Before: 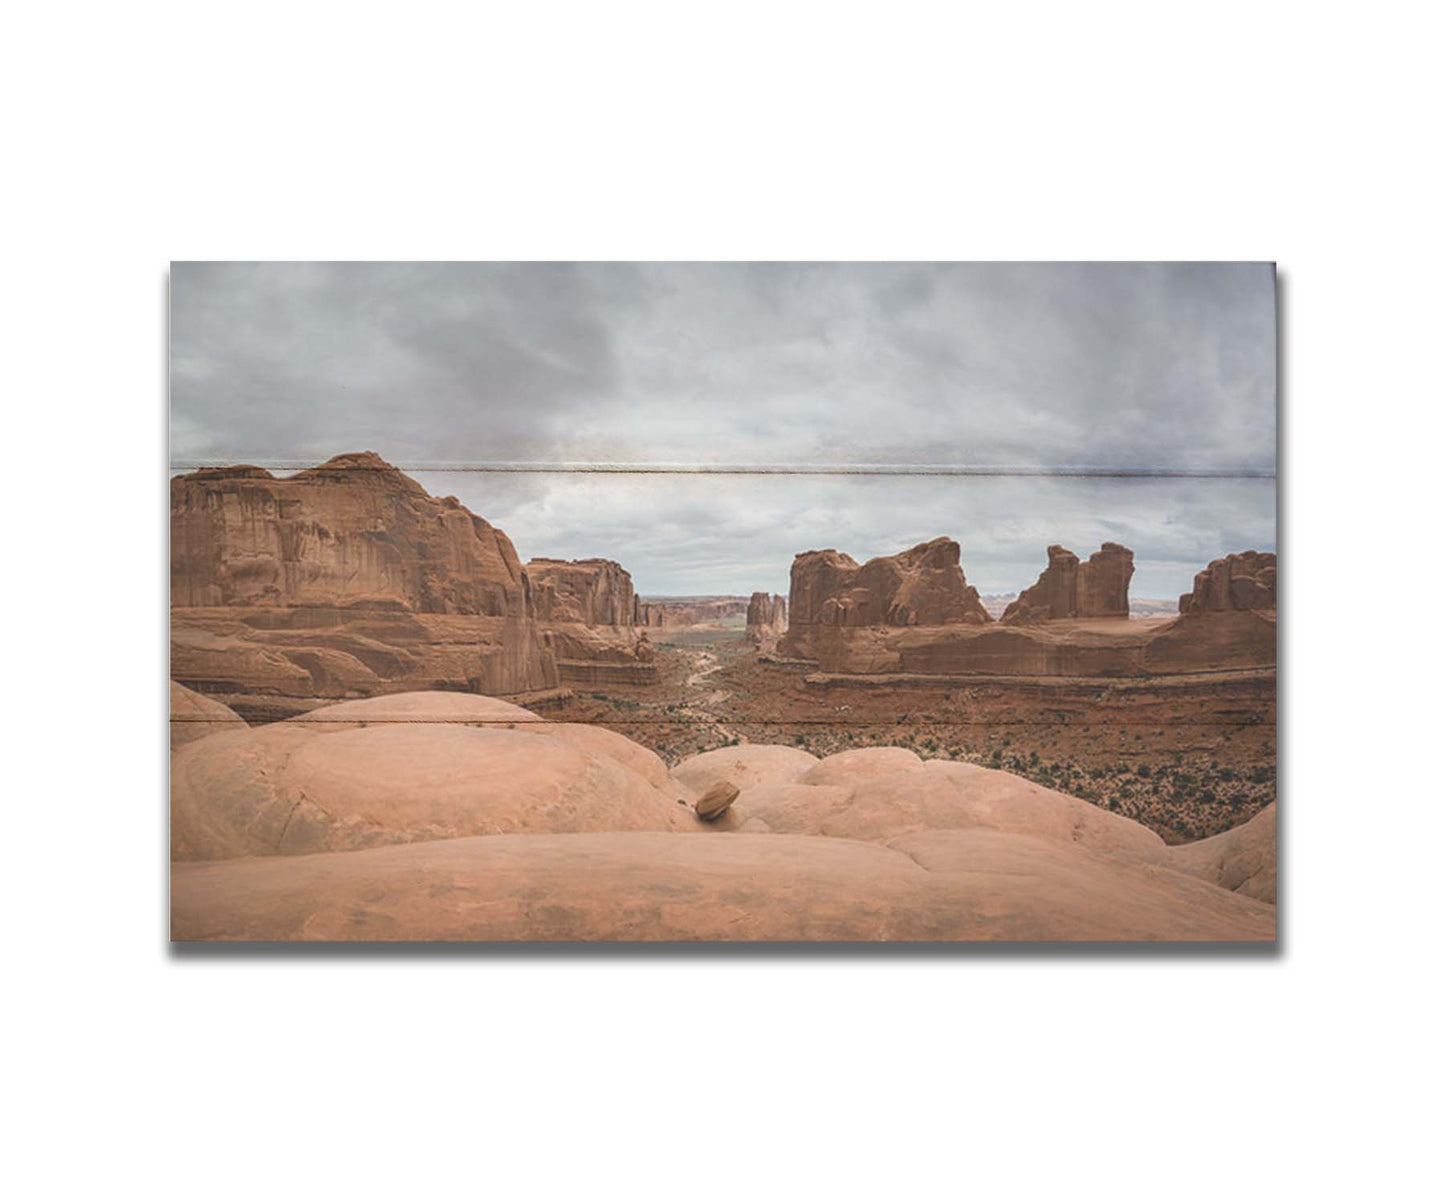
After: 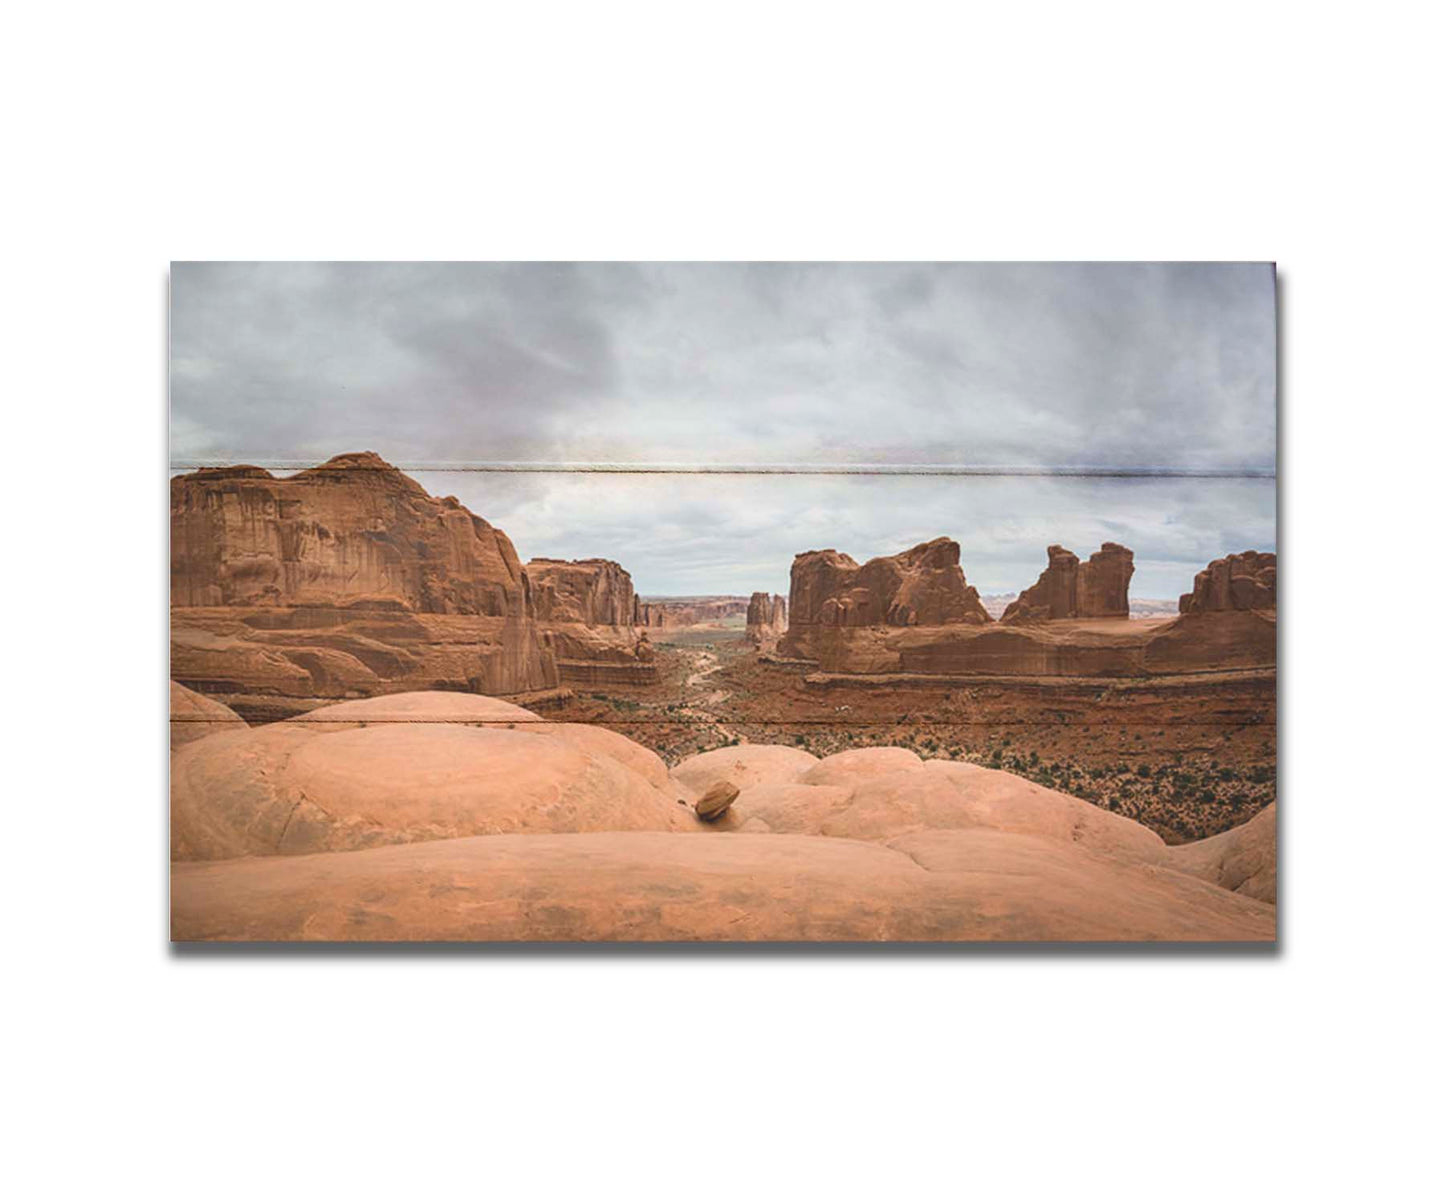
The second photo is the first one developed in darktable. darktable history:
contrast brightness saturation: contrast 0.166, saturation 0.323
